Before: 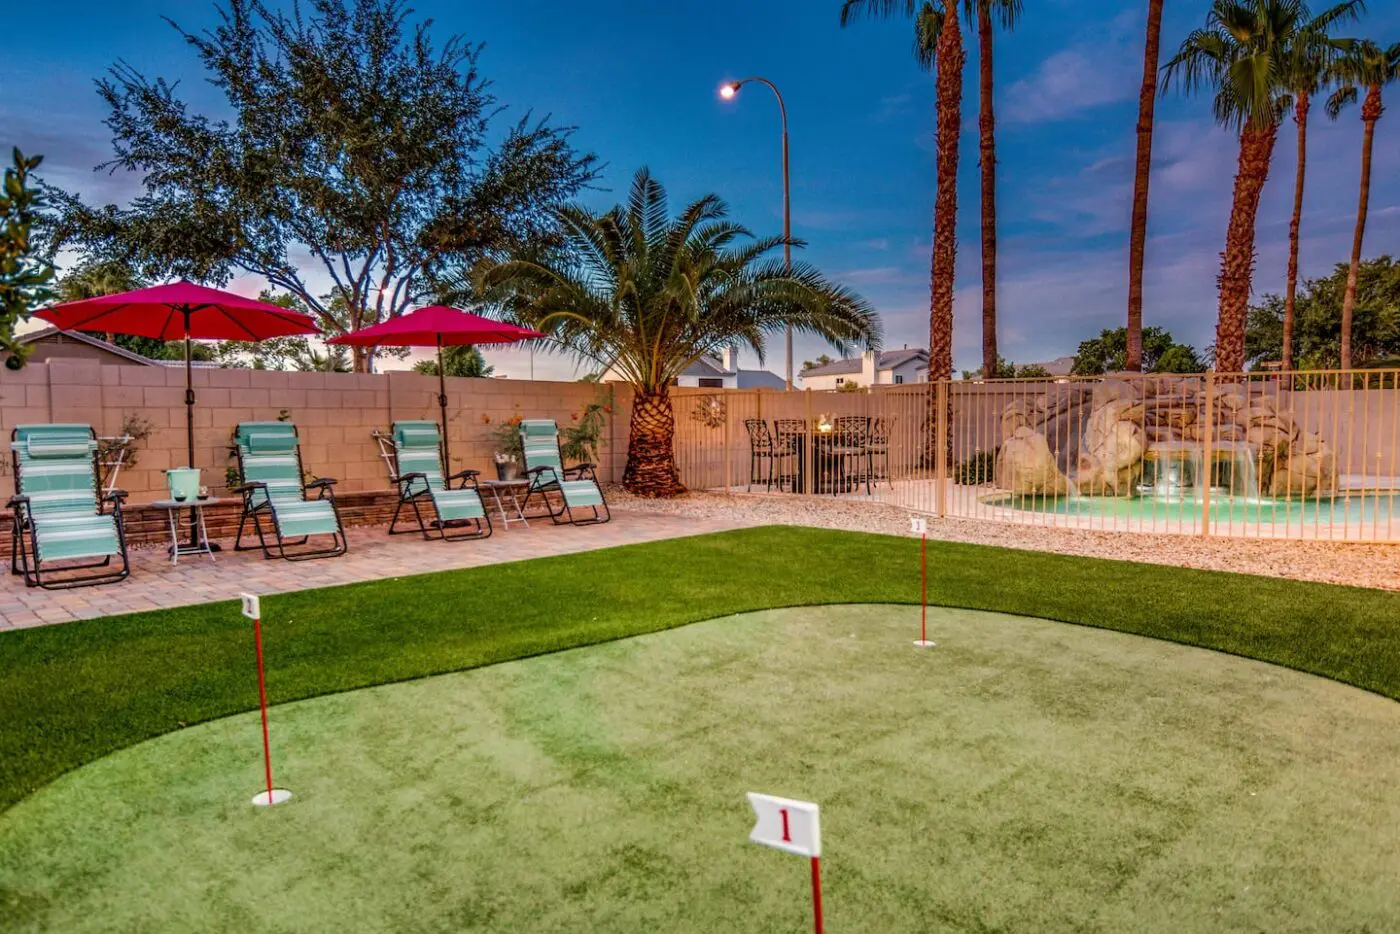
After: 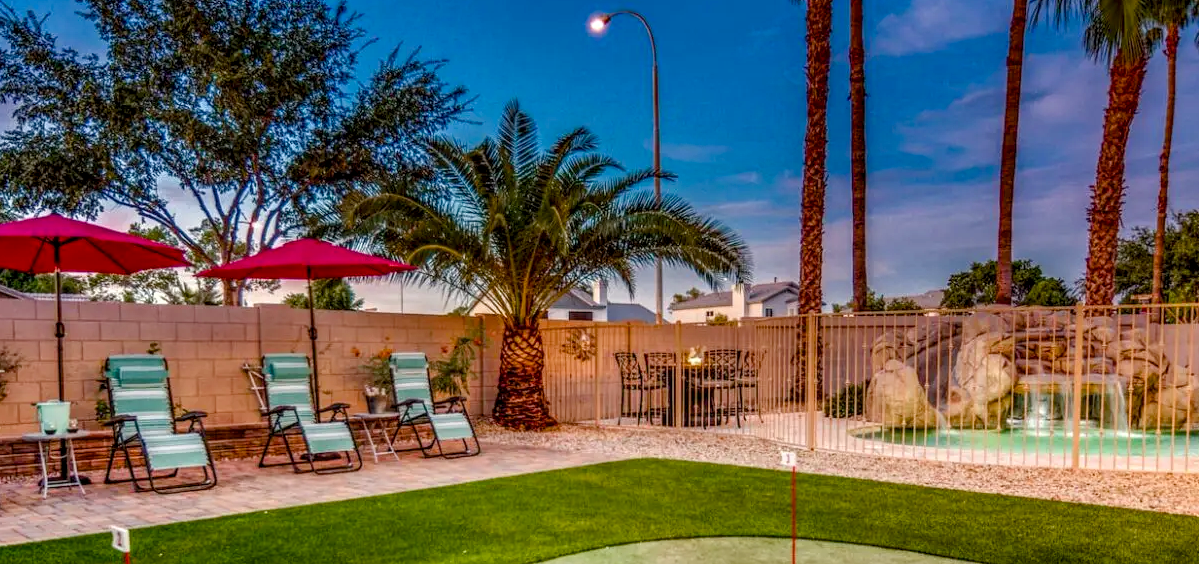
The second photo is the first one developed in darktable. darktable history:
local contrast: on, module defaults
color balance rgb: perceptual saturation grading › global saturation 20%, perceptual saturation grading › highlights -25%, perceptual saturation grading › shadows 25%
crop and rotate: left 9.345%, top 7.22%, right 4.982%, bottom 32.331%
